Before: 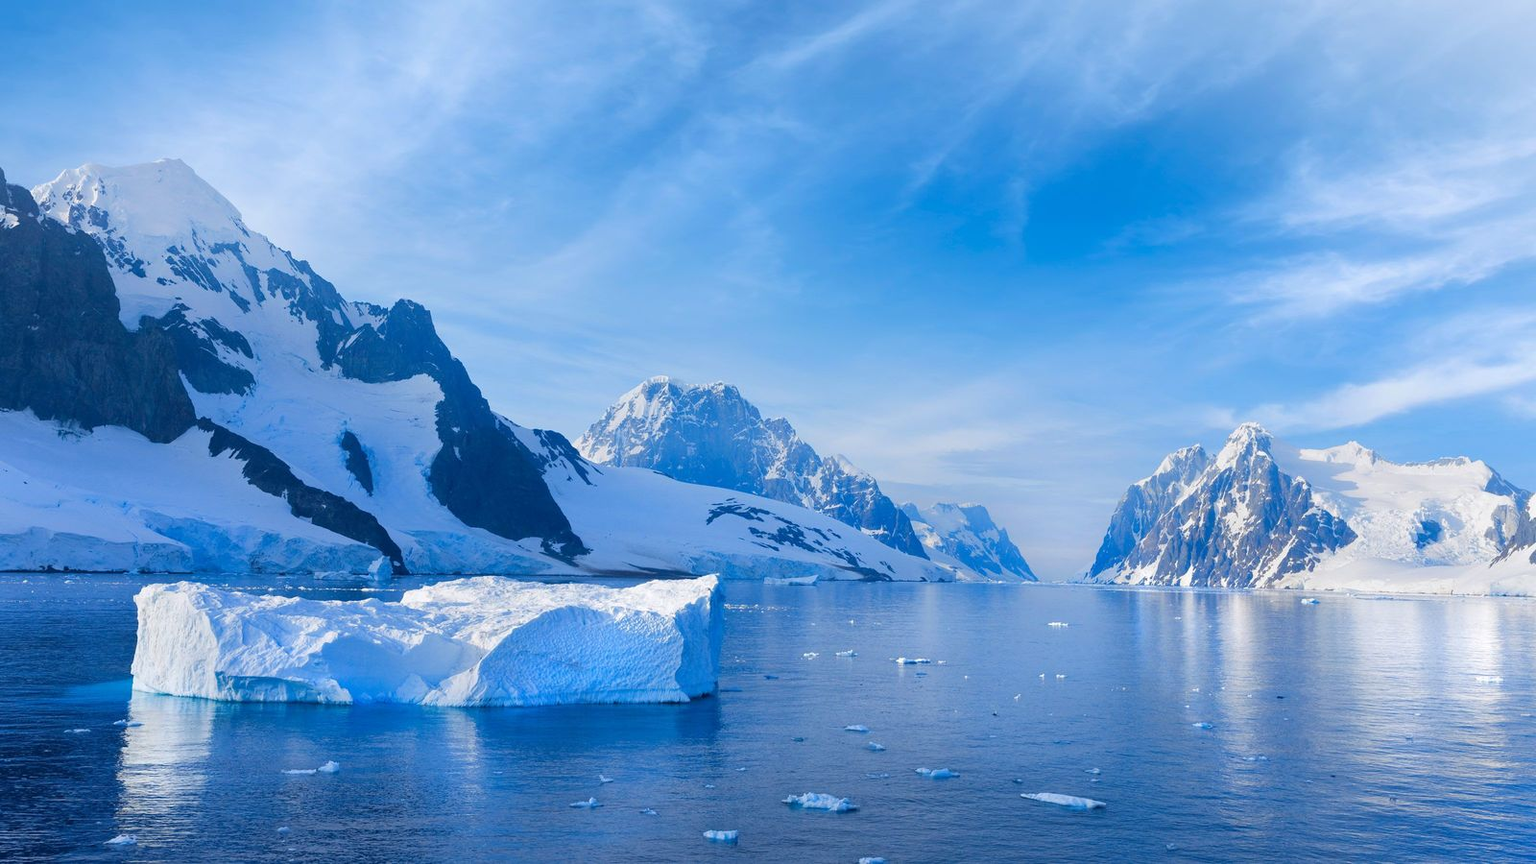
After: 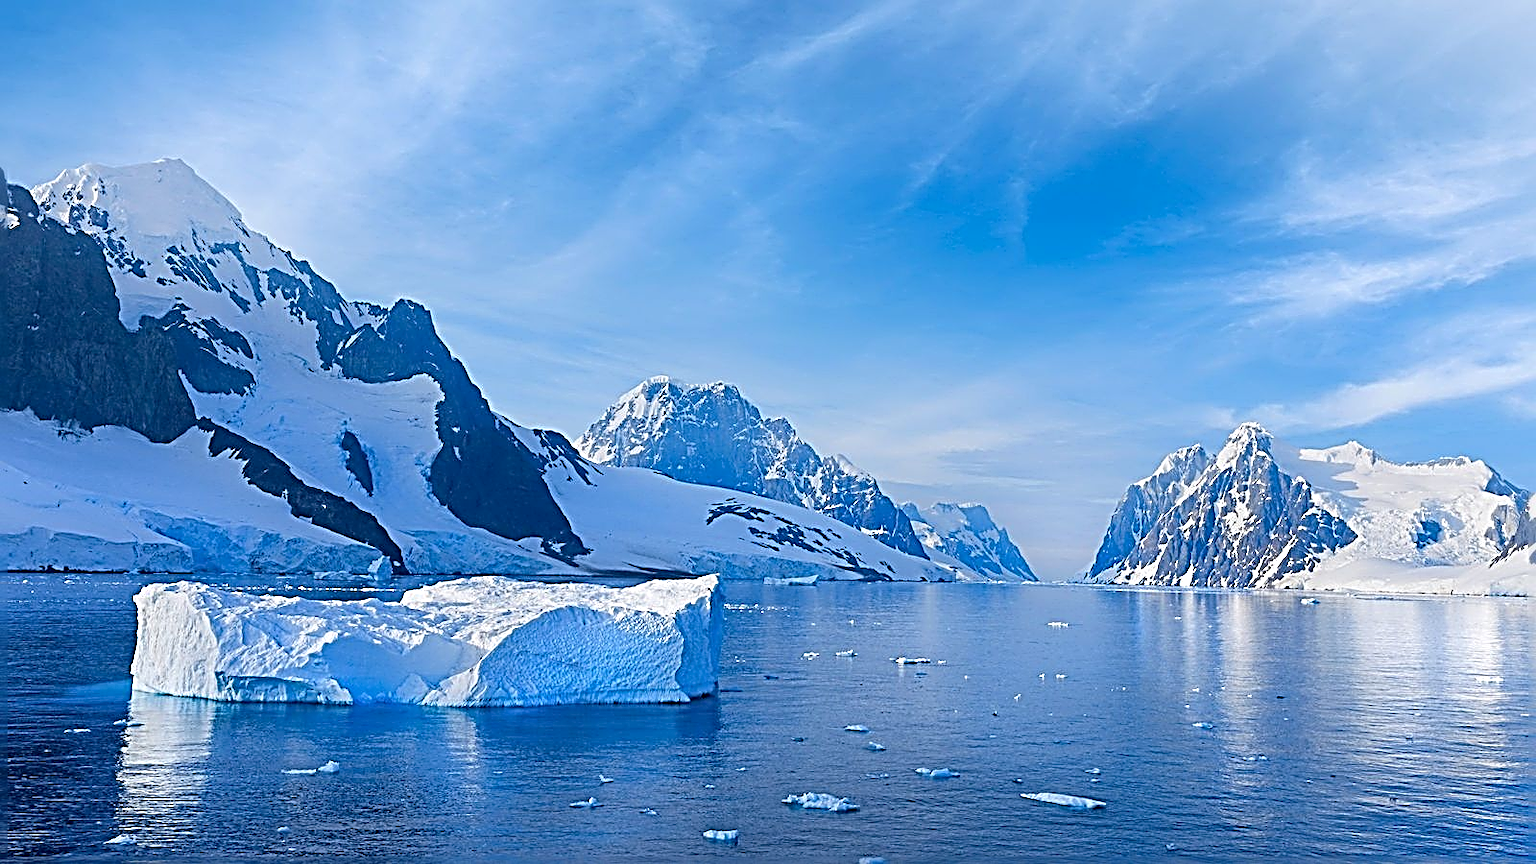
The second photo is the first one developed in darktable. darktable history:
sharpen: radius 3.158, amount 1.731
exposure: black level correction 0.002, compensate highlight preservation false
